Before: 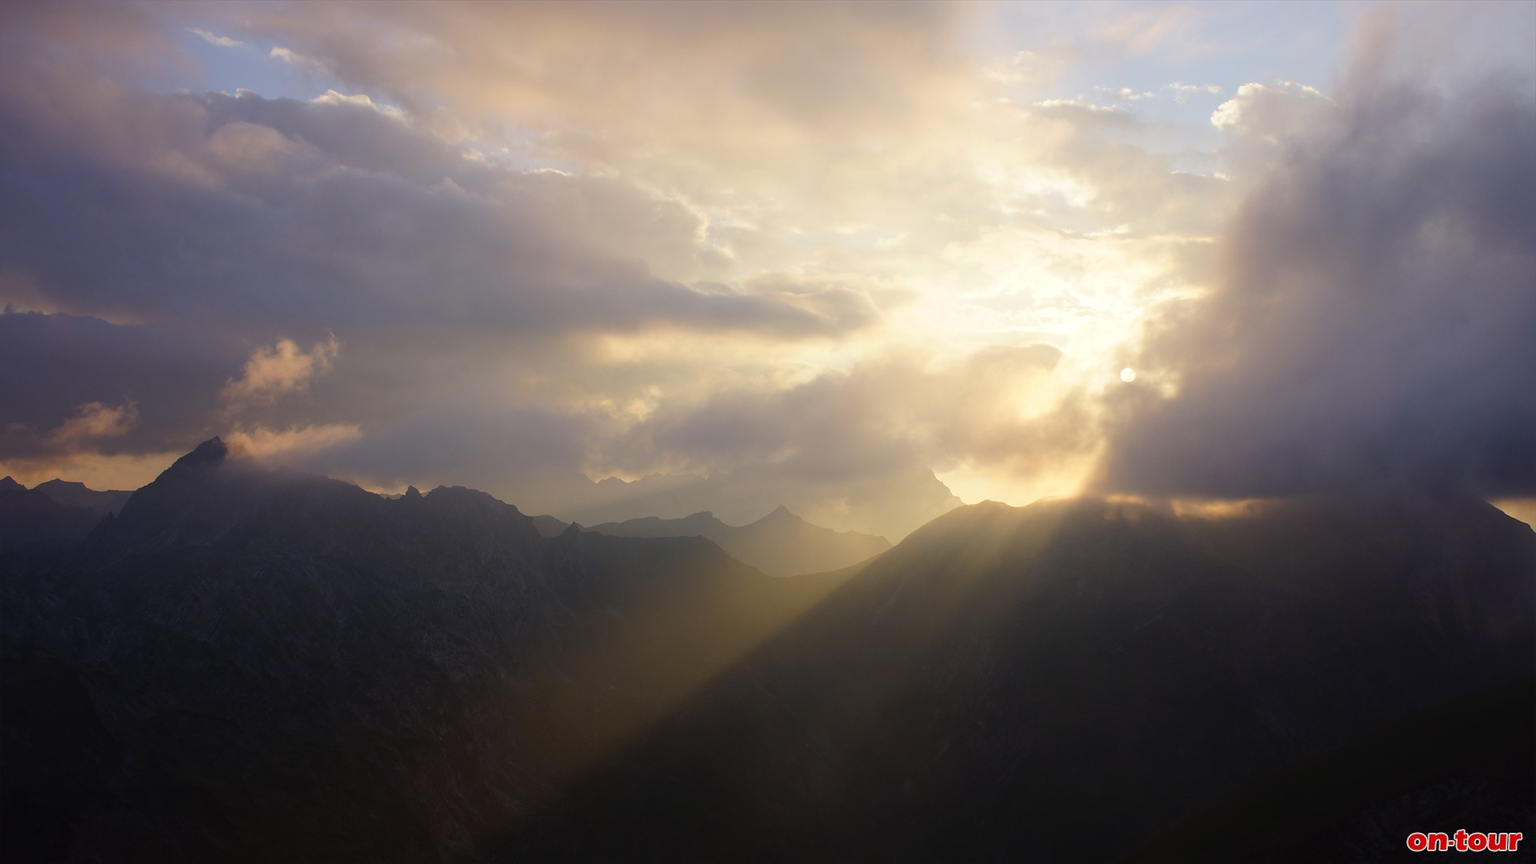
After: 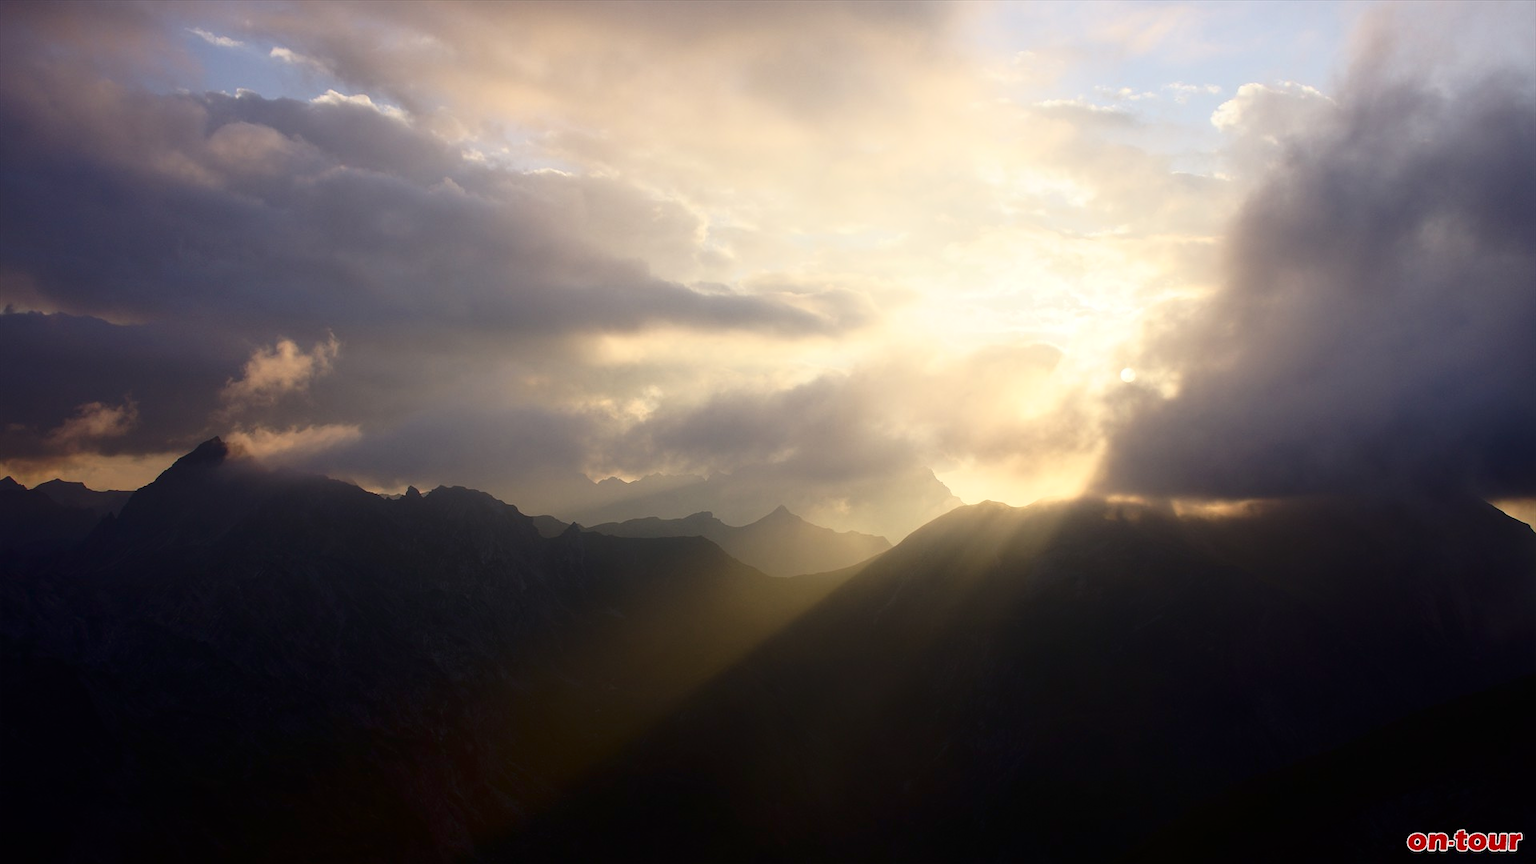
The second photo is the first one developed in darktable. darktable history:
tone curve: curves: ch0 [(0, 0) (0.042, 0.01) (0.223, 0.123) (0.59, 0.574) (0.802, 0.868) (1, 1)], color space Lab, independent channels, preserve colors none
